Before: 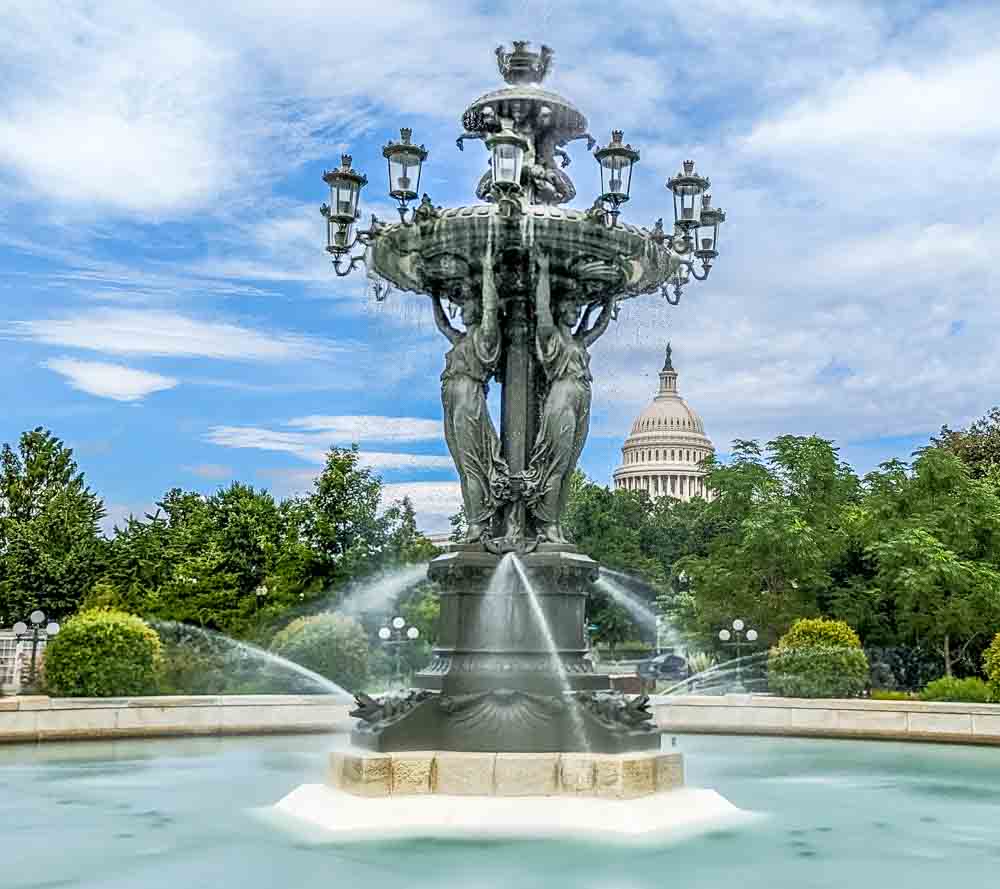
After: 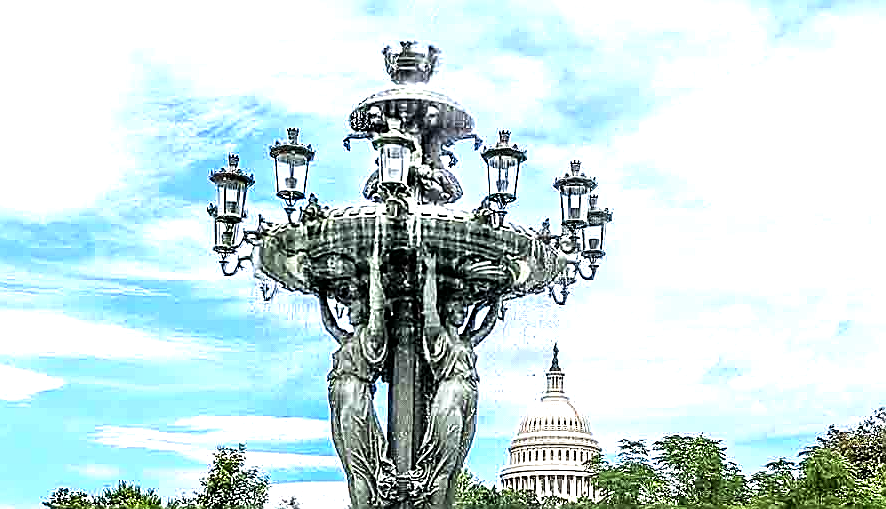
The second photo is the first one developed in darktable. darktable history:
sharpen: radius 1.386, amount 1.244, threshold 0.638
exposure: exposure 0.347 EV, compensate highlight preservation false
tone equalizer: -8 EV -0.783 EV, -7 EV -0.684 EV, -6 EV -0.572 EV, -5 EV -0.381 EV, -3 EV 0.399 EV, -2 EV 0.6 EV, -1 EV 0.696 EV, +0 EV 0.727 EV, edges refinement/feathering 500, mask exposure compensation -1.57 EV, preserve details no
crop and rotate: left 11.391%, bottom 42.682%
